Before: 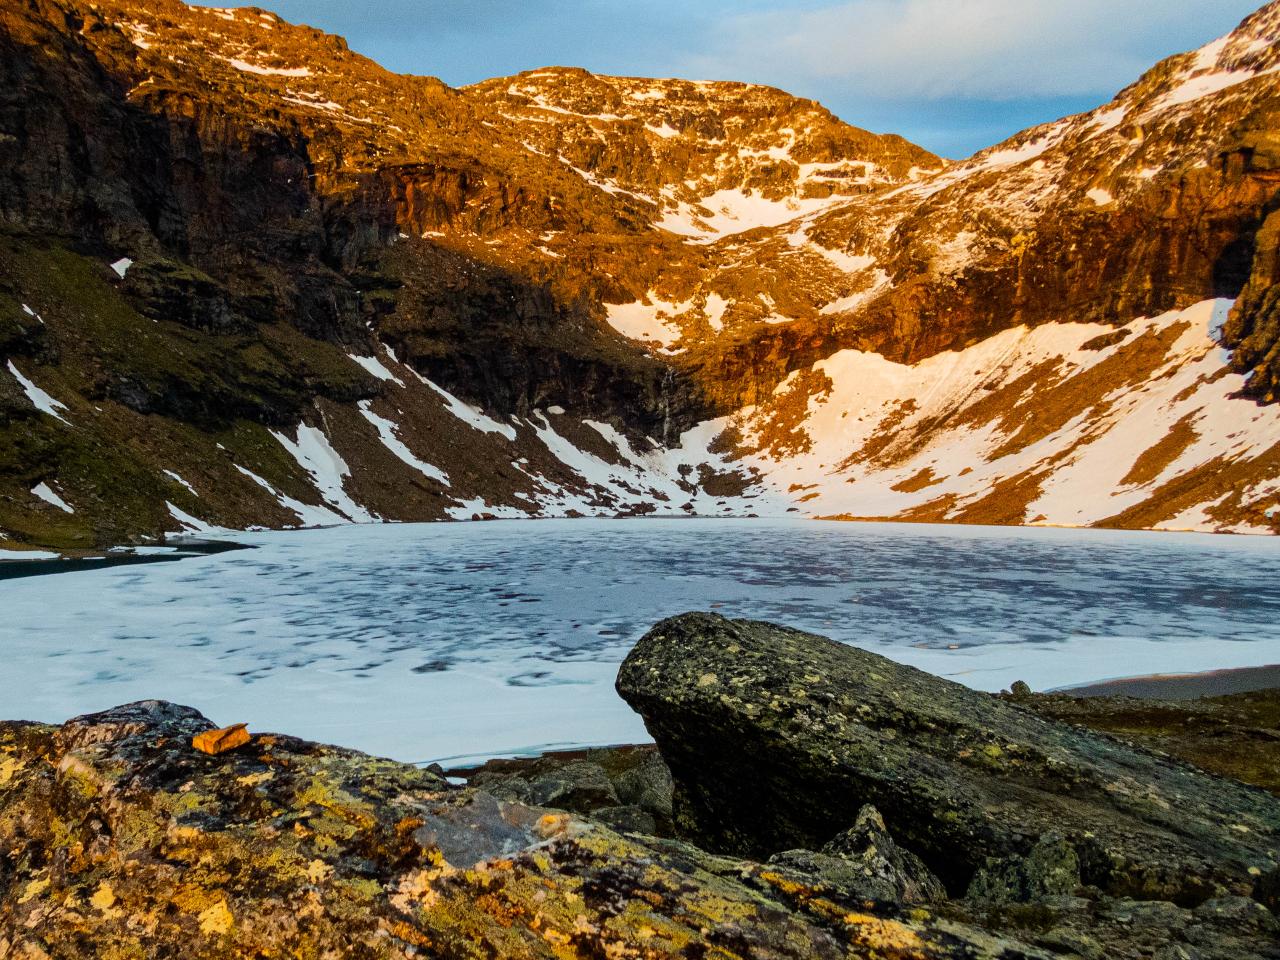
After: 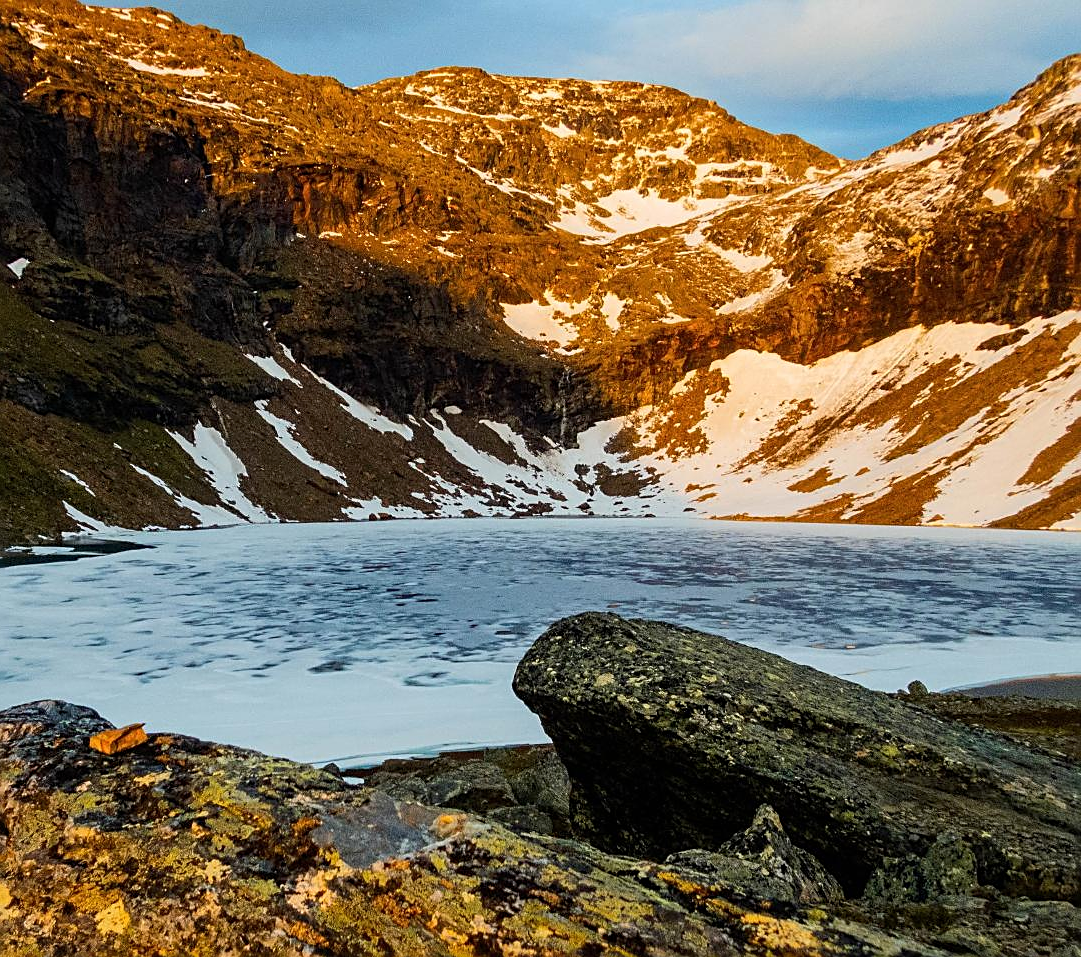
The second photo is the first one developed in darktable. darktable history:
sharpen: on, module defaults
crop: left 8.084%, right 7.462%
